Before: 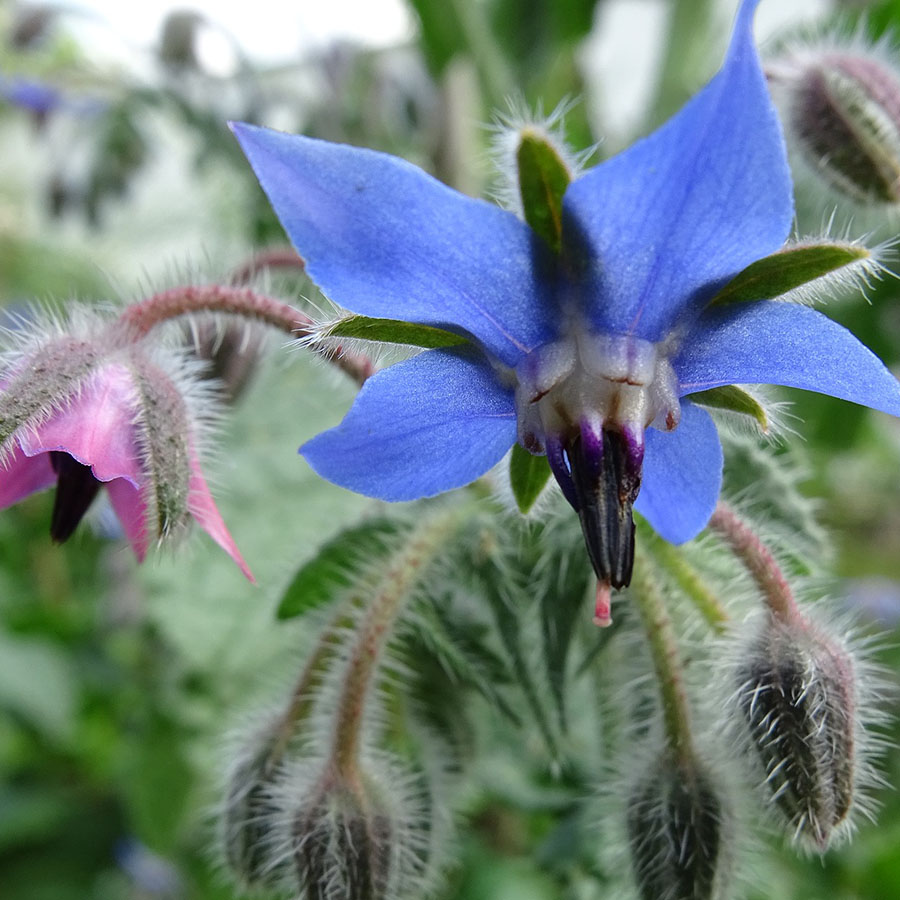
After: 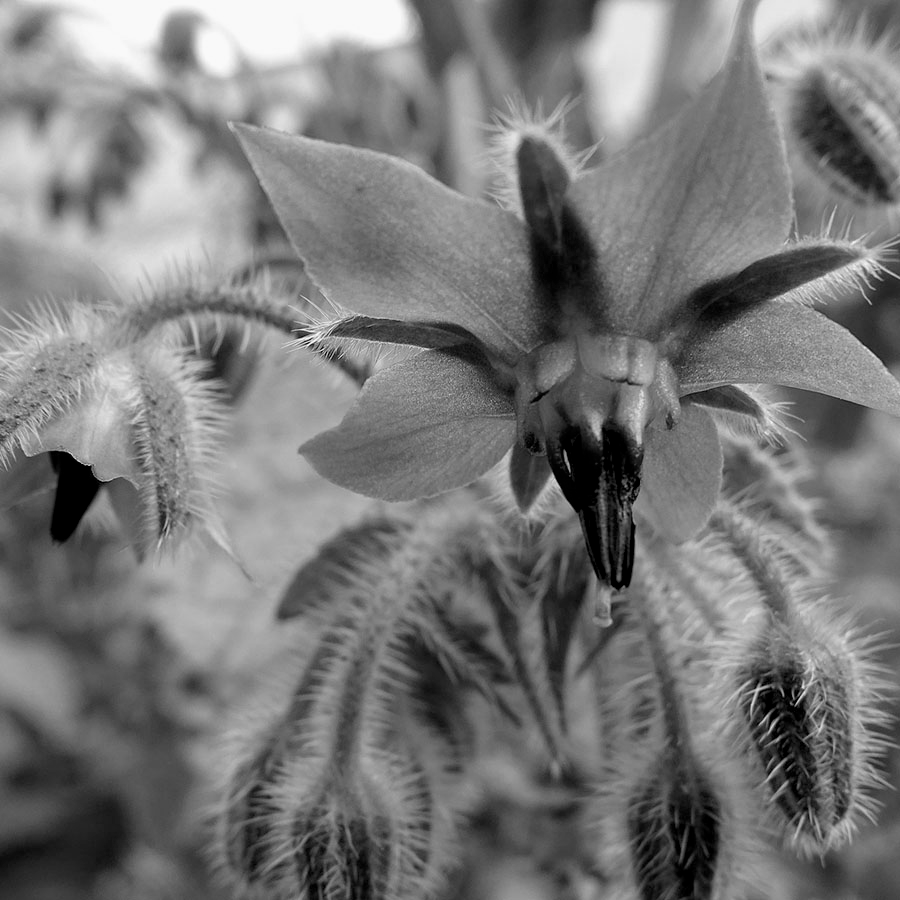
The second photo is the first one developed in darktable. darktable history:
monochrome: a 32, b 64, size 2.3
velvia: strength 21.76%
exposure: black level correction 0.011, compensate highlight preservation false
color balance: mode lift, gamma, gain (sRGB), lift [1, 0.99, 1.01, 0.992], gamma [1, 1.037, 0.974, 0.963]
